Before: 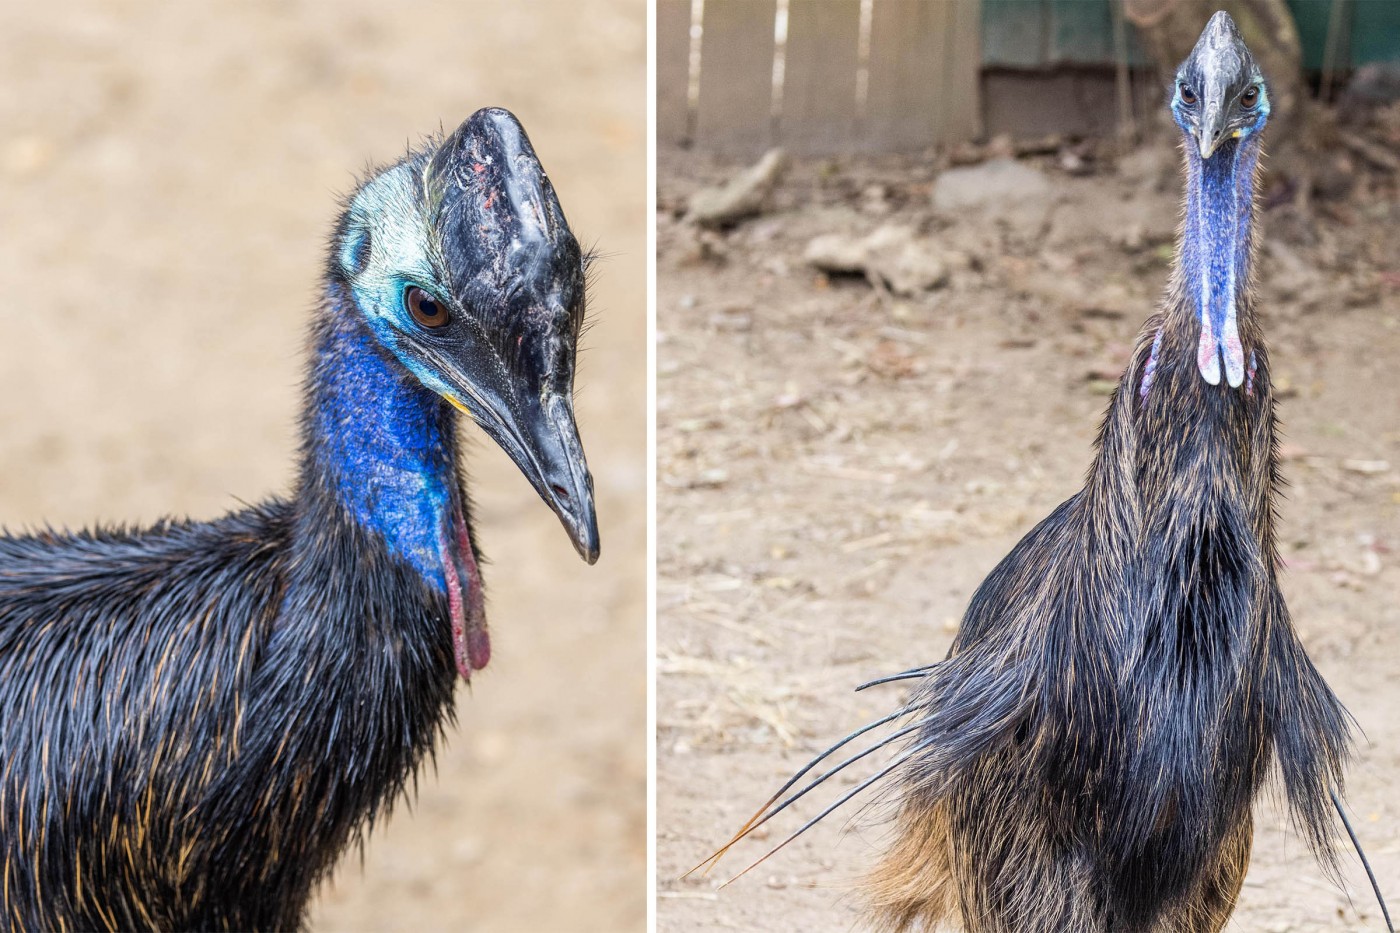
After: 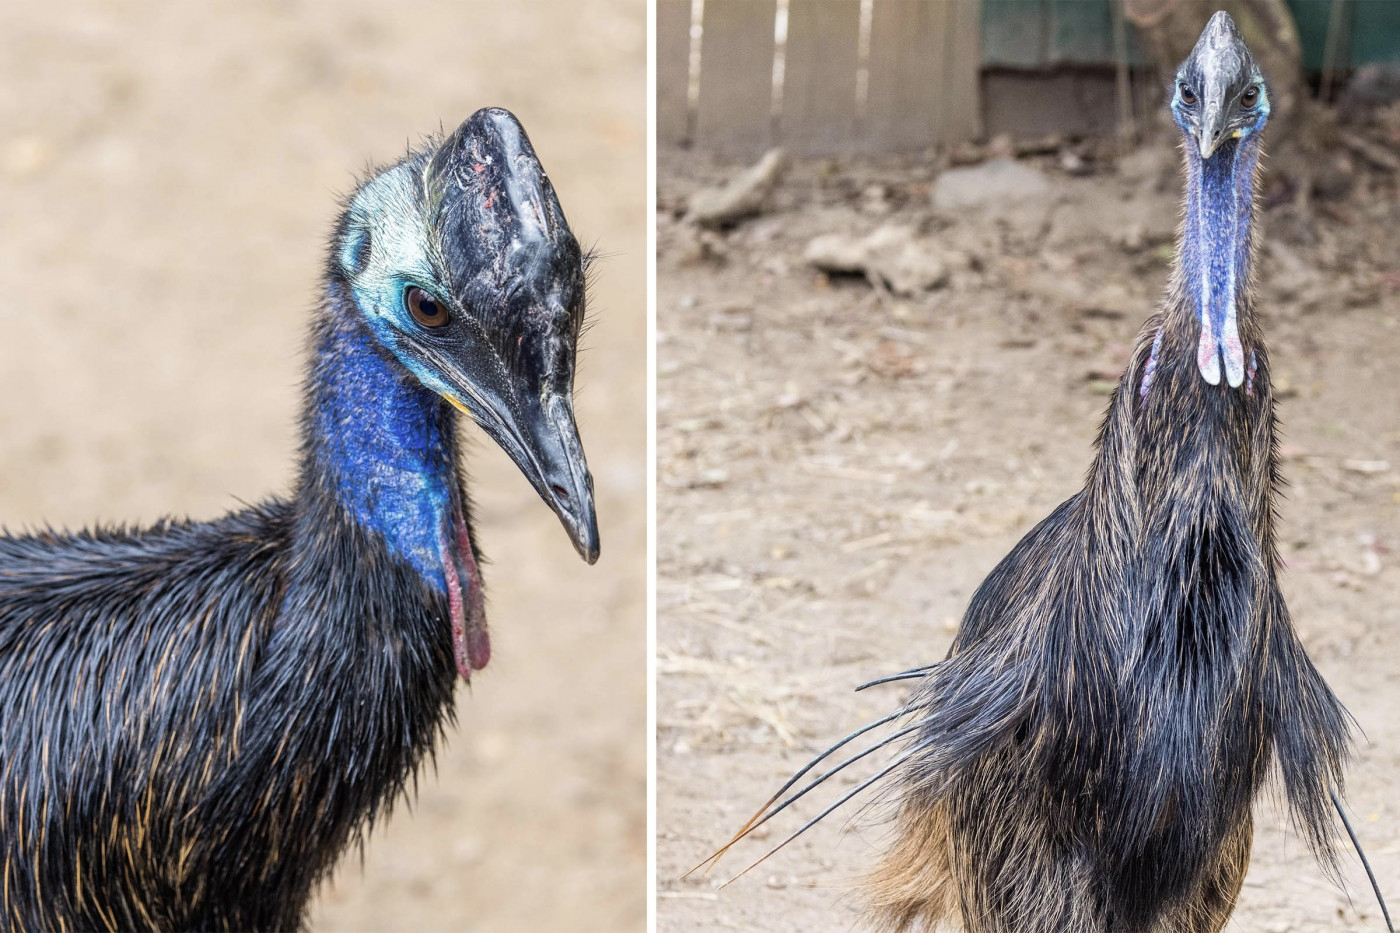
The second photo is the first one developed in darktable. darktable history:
color correction: highlights b* 0.067, saturation 0.845
